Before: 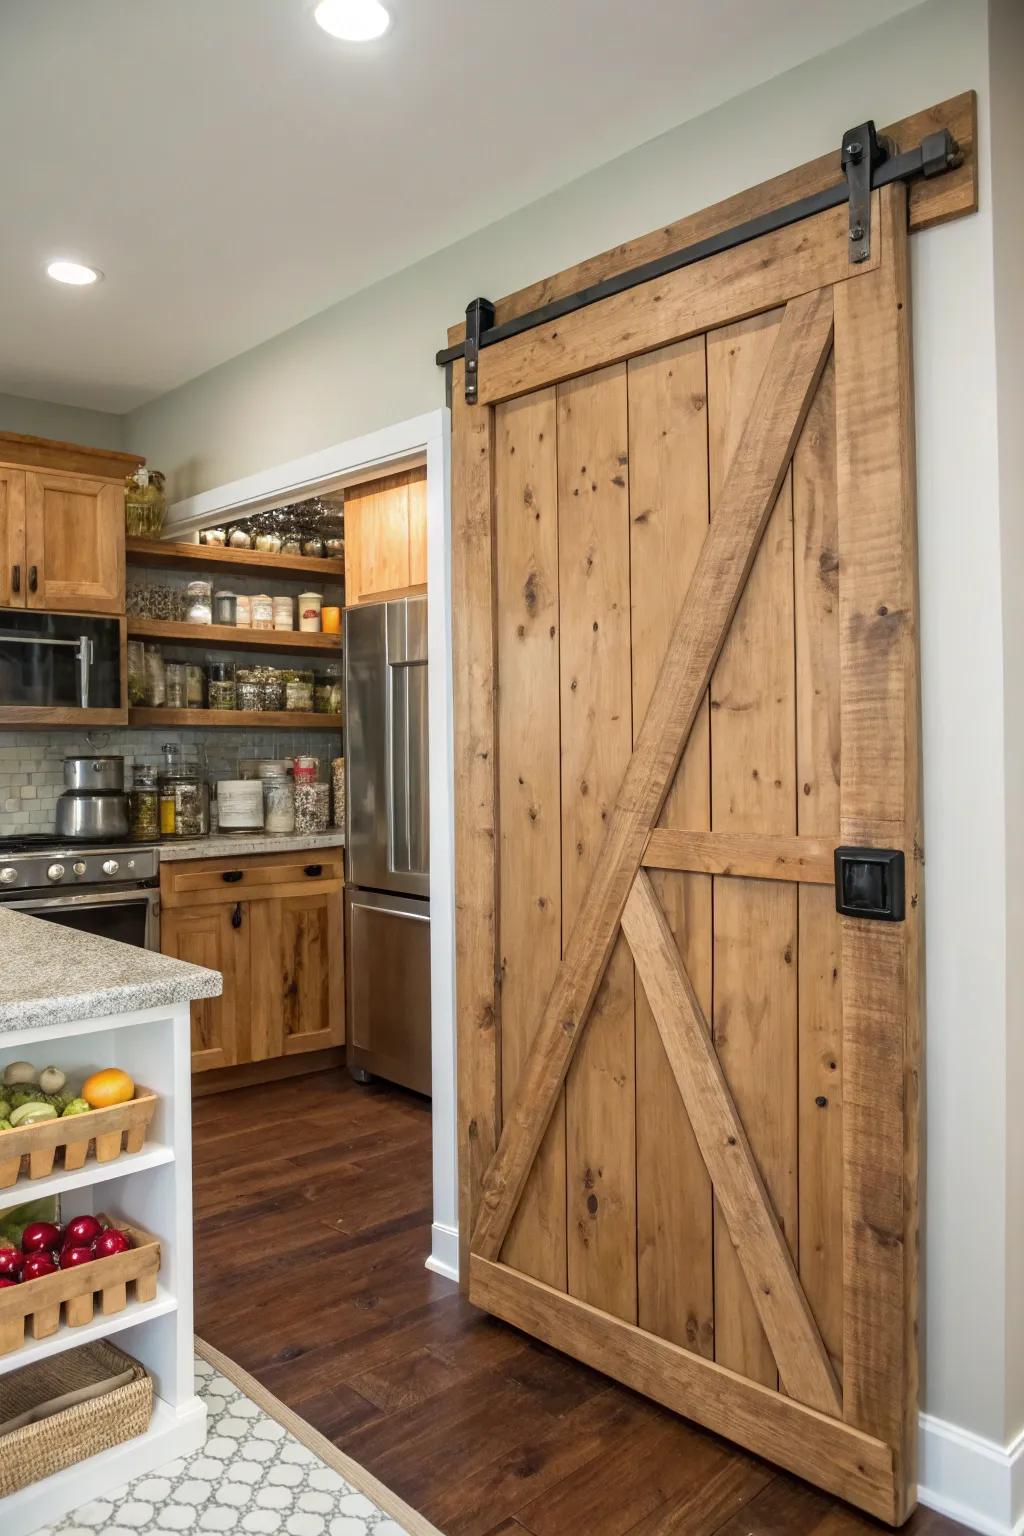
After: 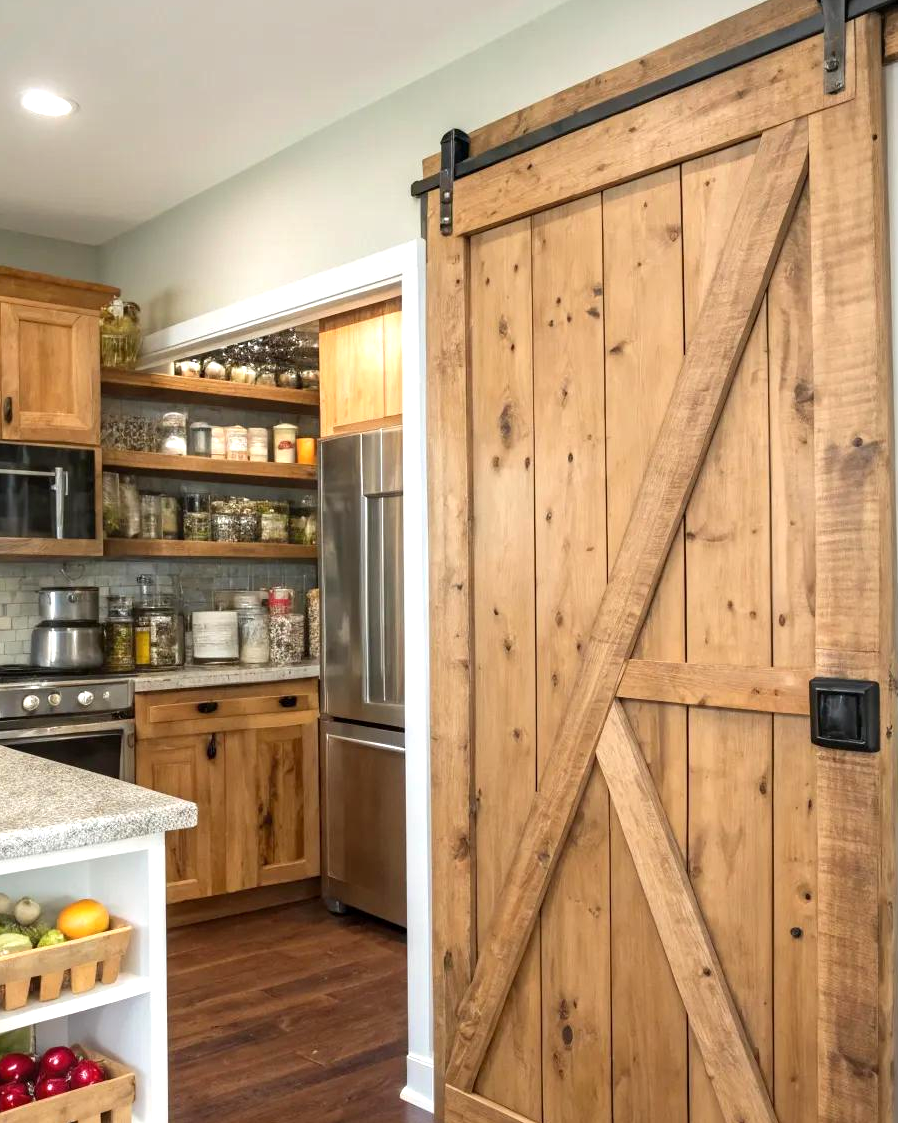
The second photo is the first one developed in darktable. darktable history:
crop and rotate: left 2.459%, top 11.018%, right 9.792%, bottom 15.825%
exposure: black level correction 0.001, exposure 0.498 EV, compensate highlight preservation false
tone equalizer: edges refinement/feathering 500, mask exposure compensation -1.57 EV, preserve details no
